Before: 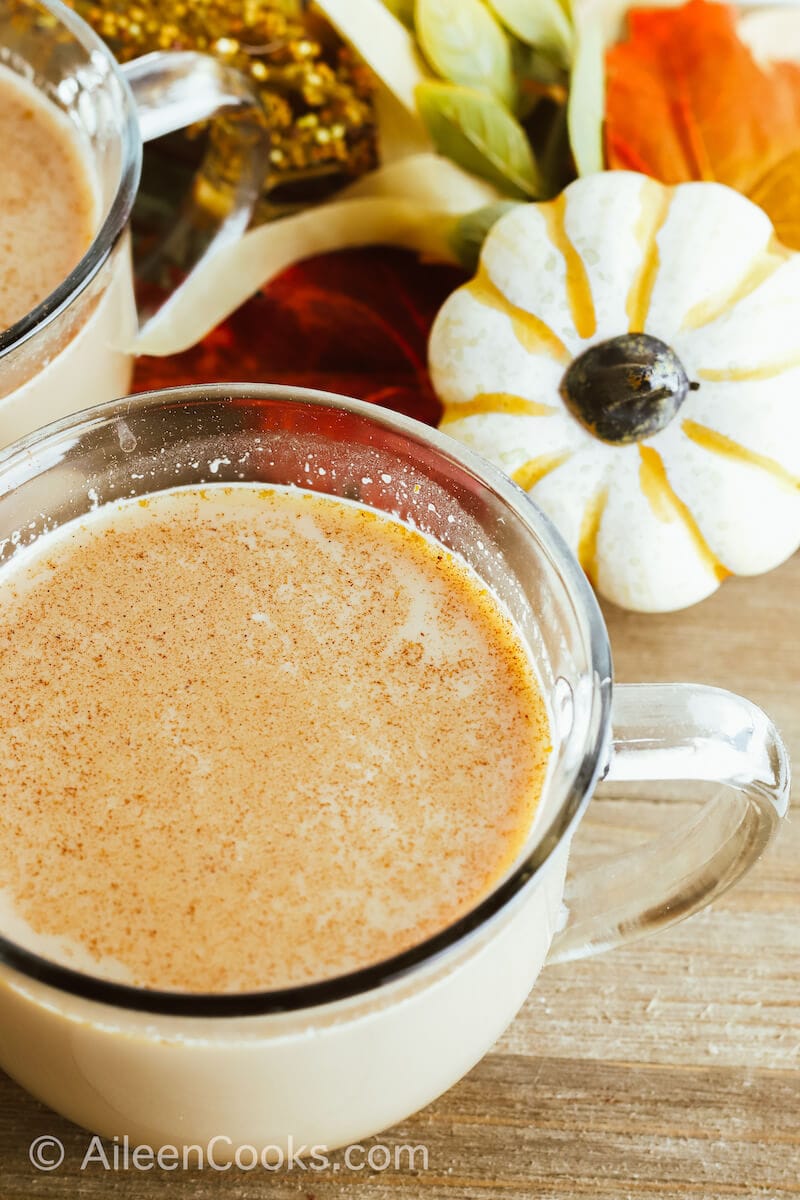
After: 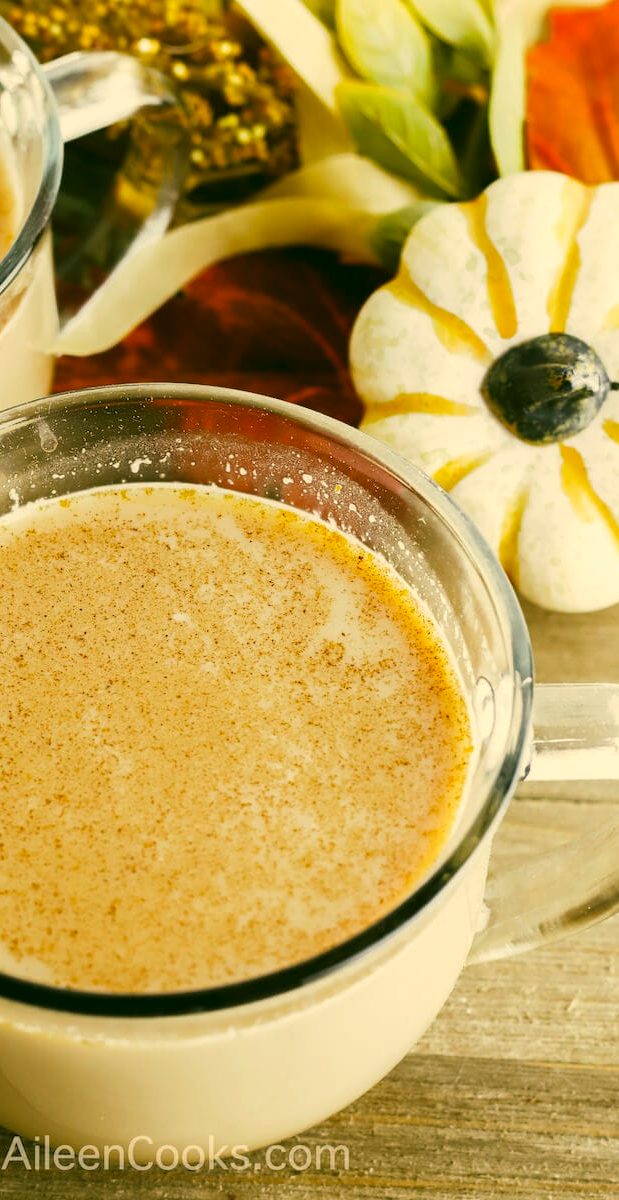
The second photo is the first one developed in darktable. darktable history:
crop: left 9.88%, right 12.664%
exposure: compensate highlight preservation false
color correction: highlights a* 5.3, highlights b* 24.26, shadows a* -15.58, shadows b* 4.02
